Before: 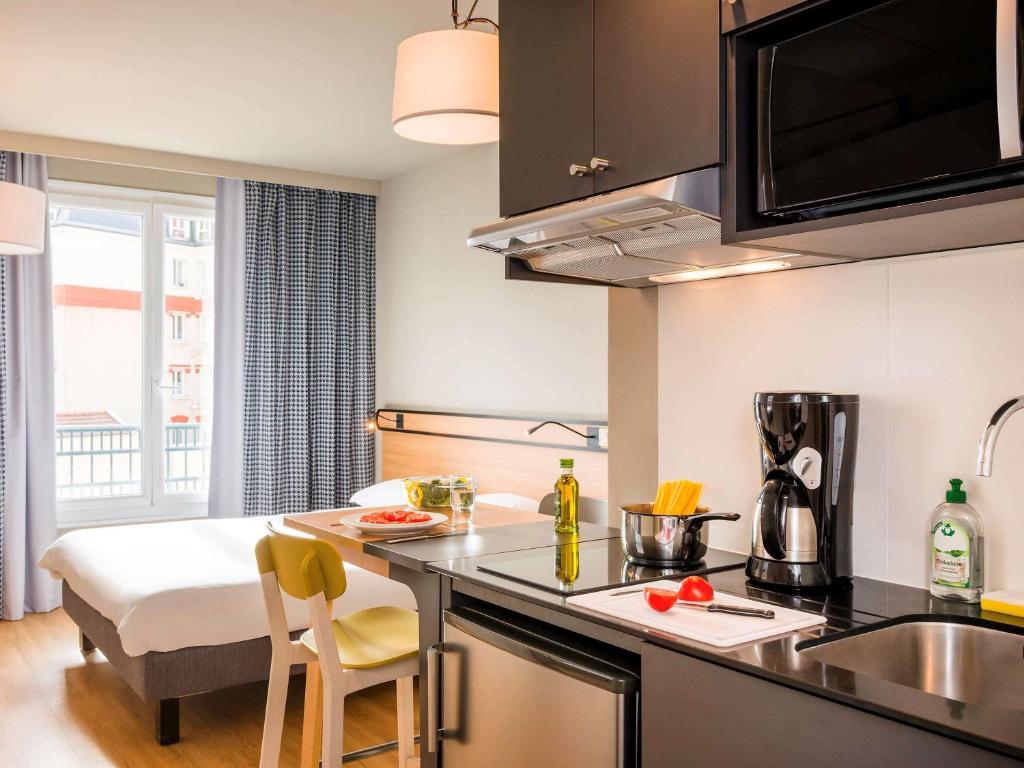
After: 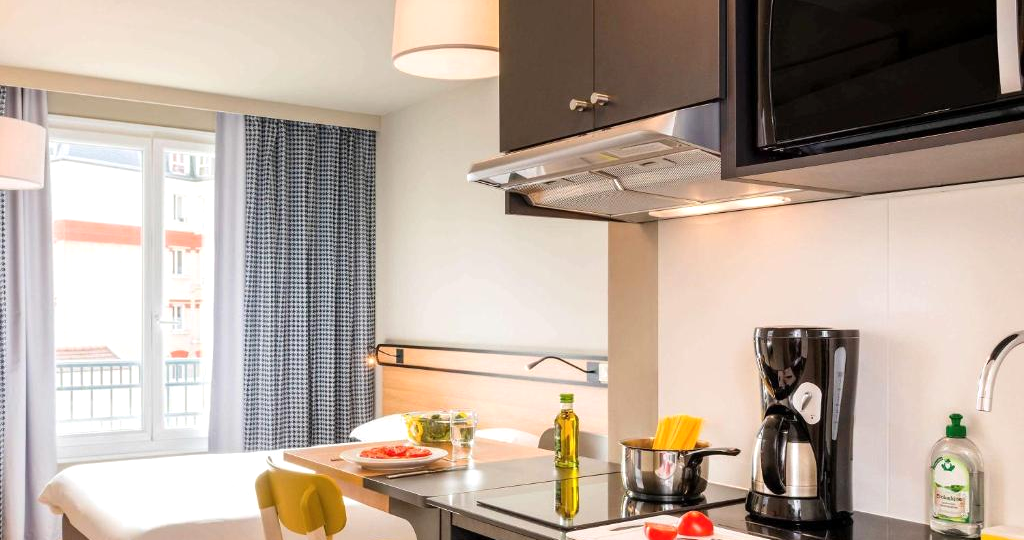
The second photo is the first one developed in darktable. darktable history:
crop and rotate: top 8.53%, bottom 21.051%
exposure: exposure 0.168 EV, compensate highlight preservation false
